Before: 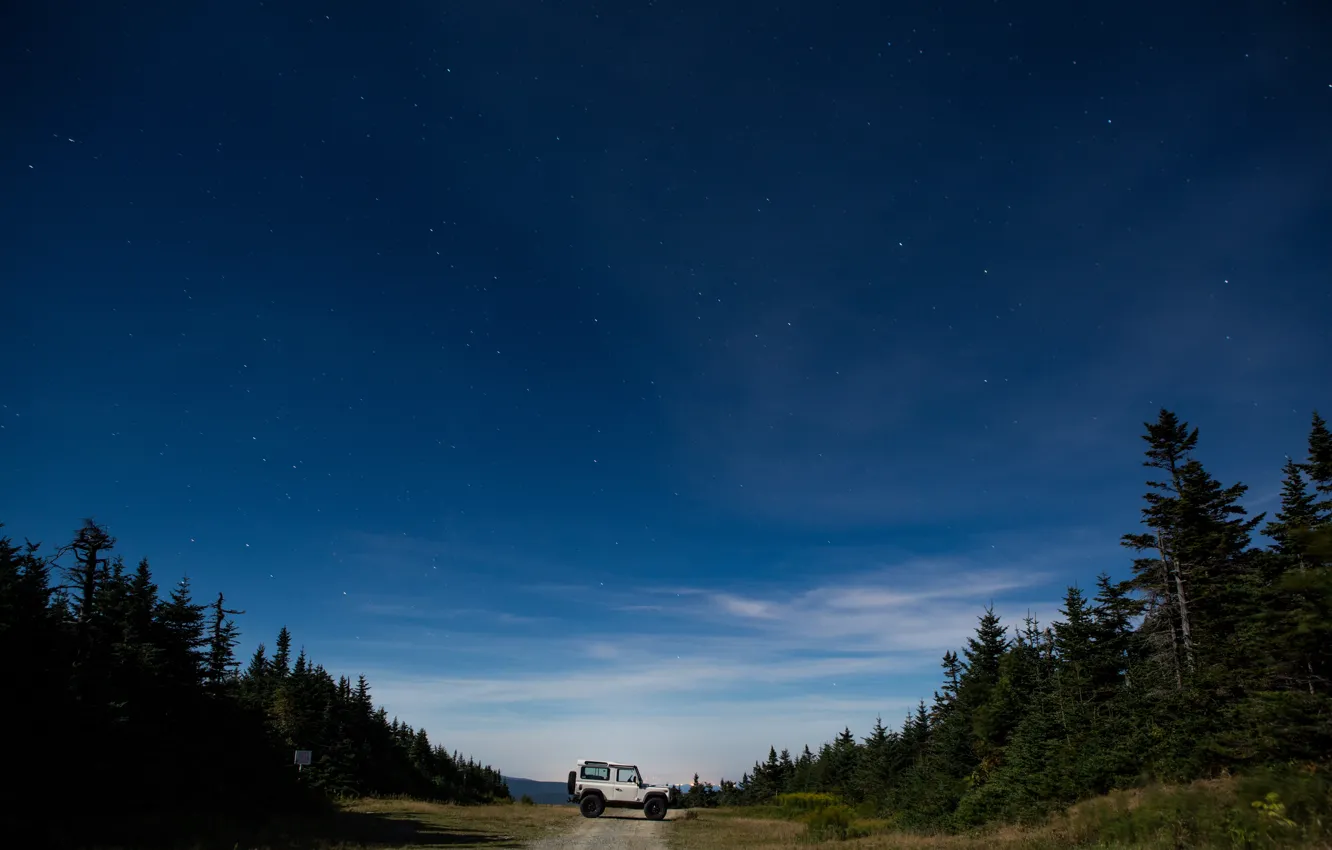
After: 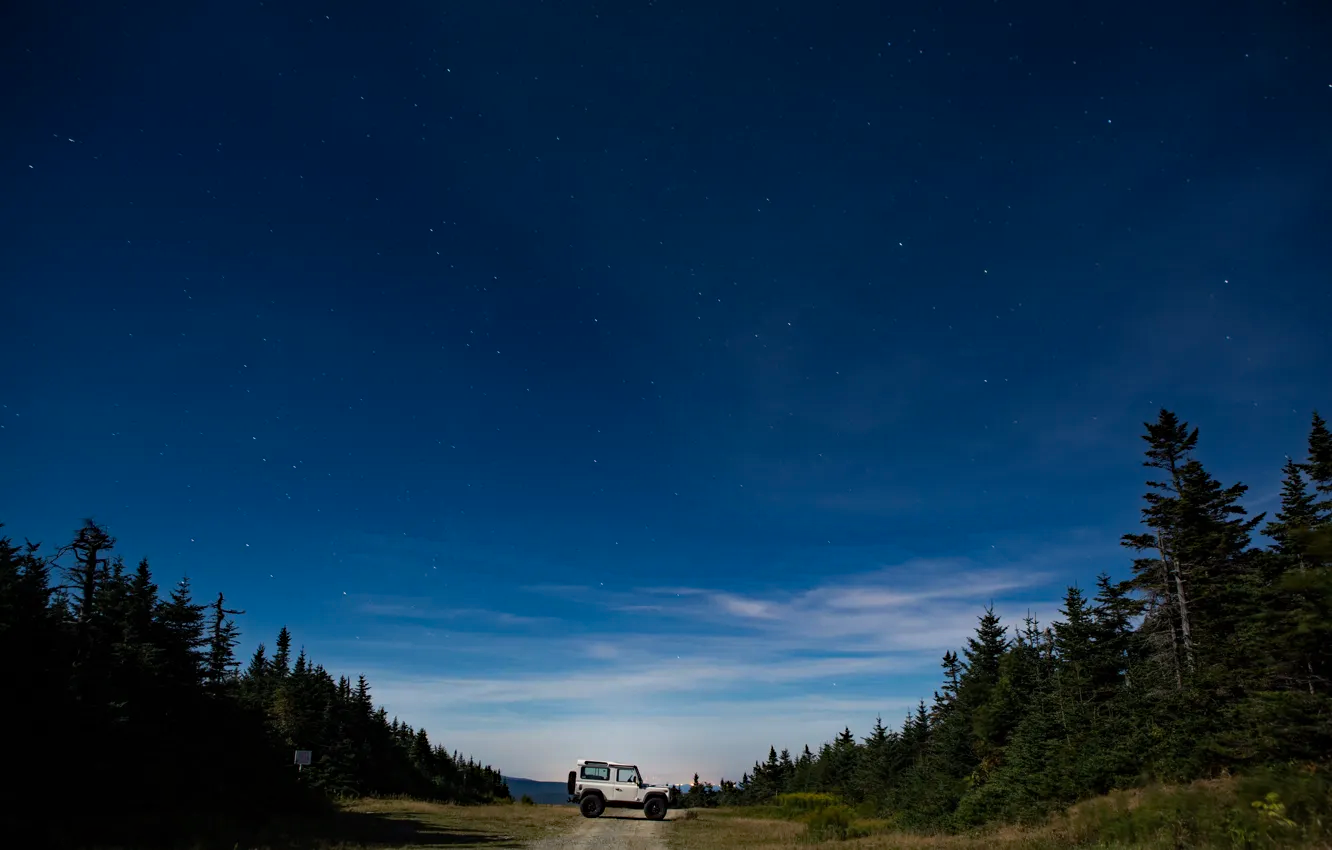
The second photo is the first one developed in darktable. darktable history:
haze removal: strength 0.292, distance 0.255, compatibility mode true
